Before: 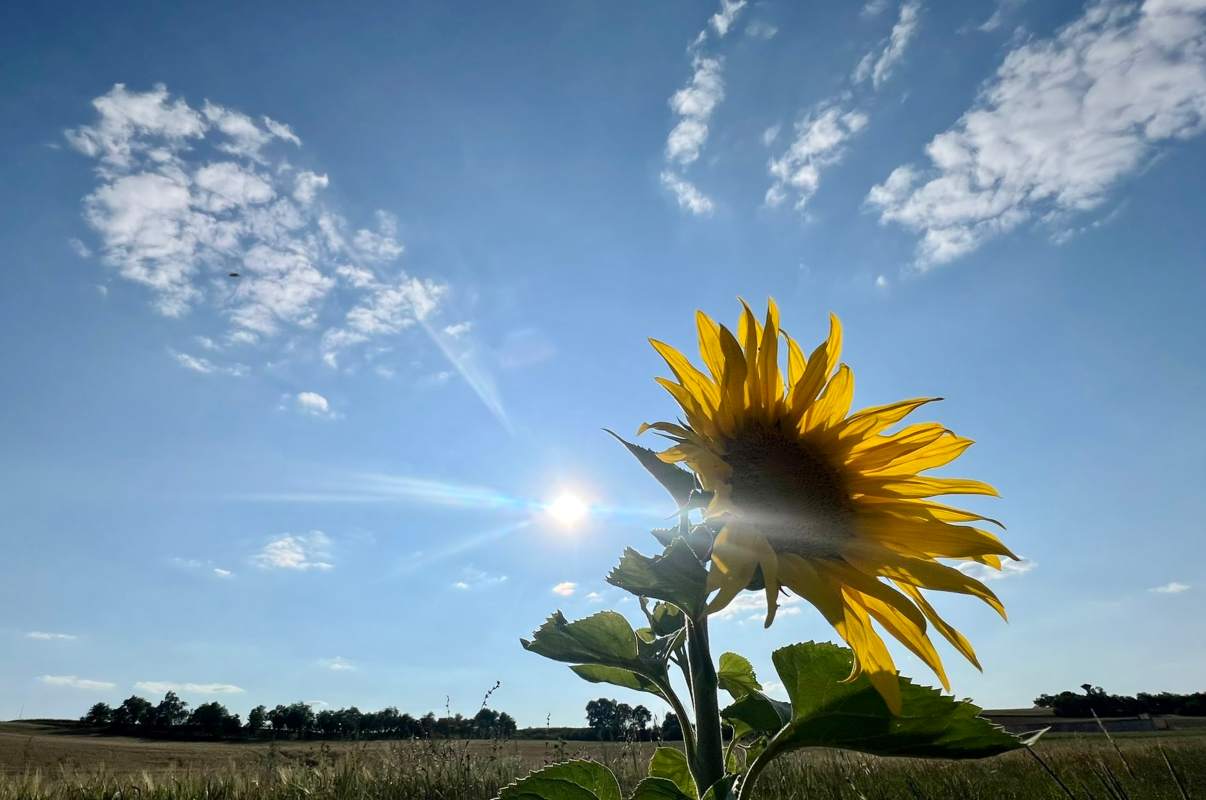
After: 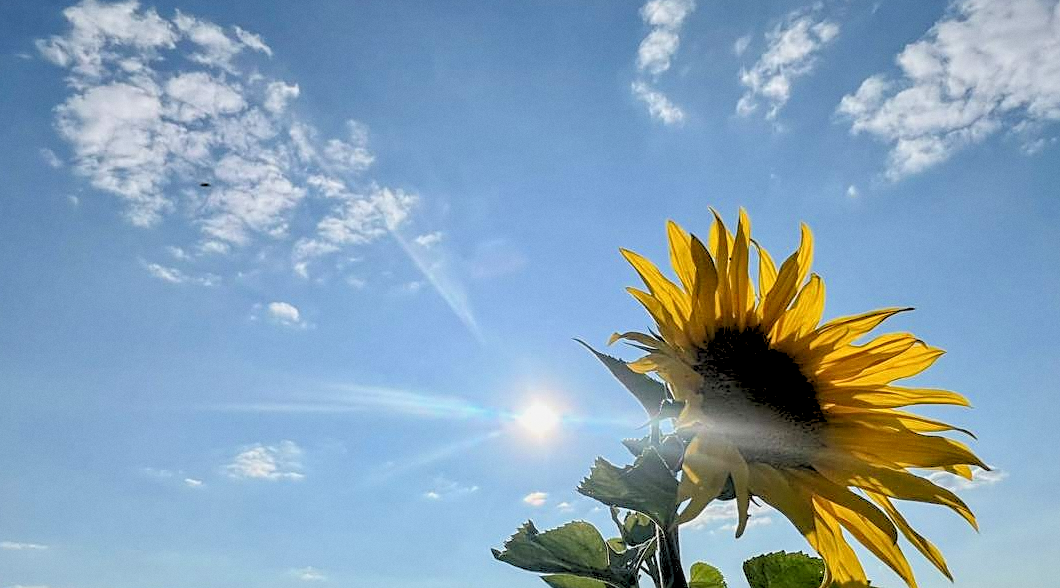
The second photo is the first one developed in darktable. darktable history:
rgb levels: preserve colors sum RGB, levels [[0.038, 0.433, 0.934], [0, 0.5, 1], [0, 0.5, 1]]
local contrast: on, module defaults
crop and rotate: left 2.425%, top 11.305%, right 9.6%, bottom 15.08%
sharpen: on, module defaults
grain: coarseness 0.09 ISO, strength 10%
